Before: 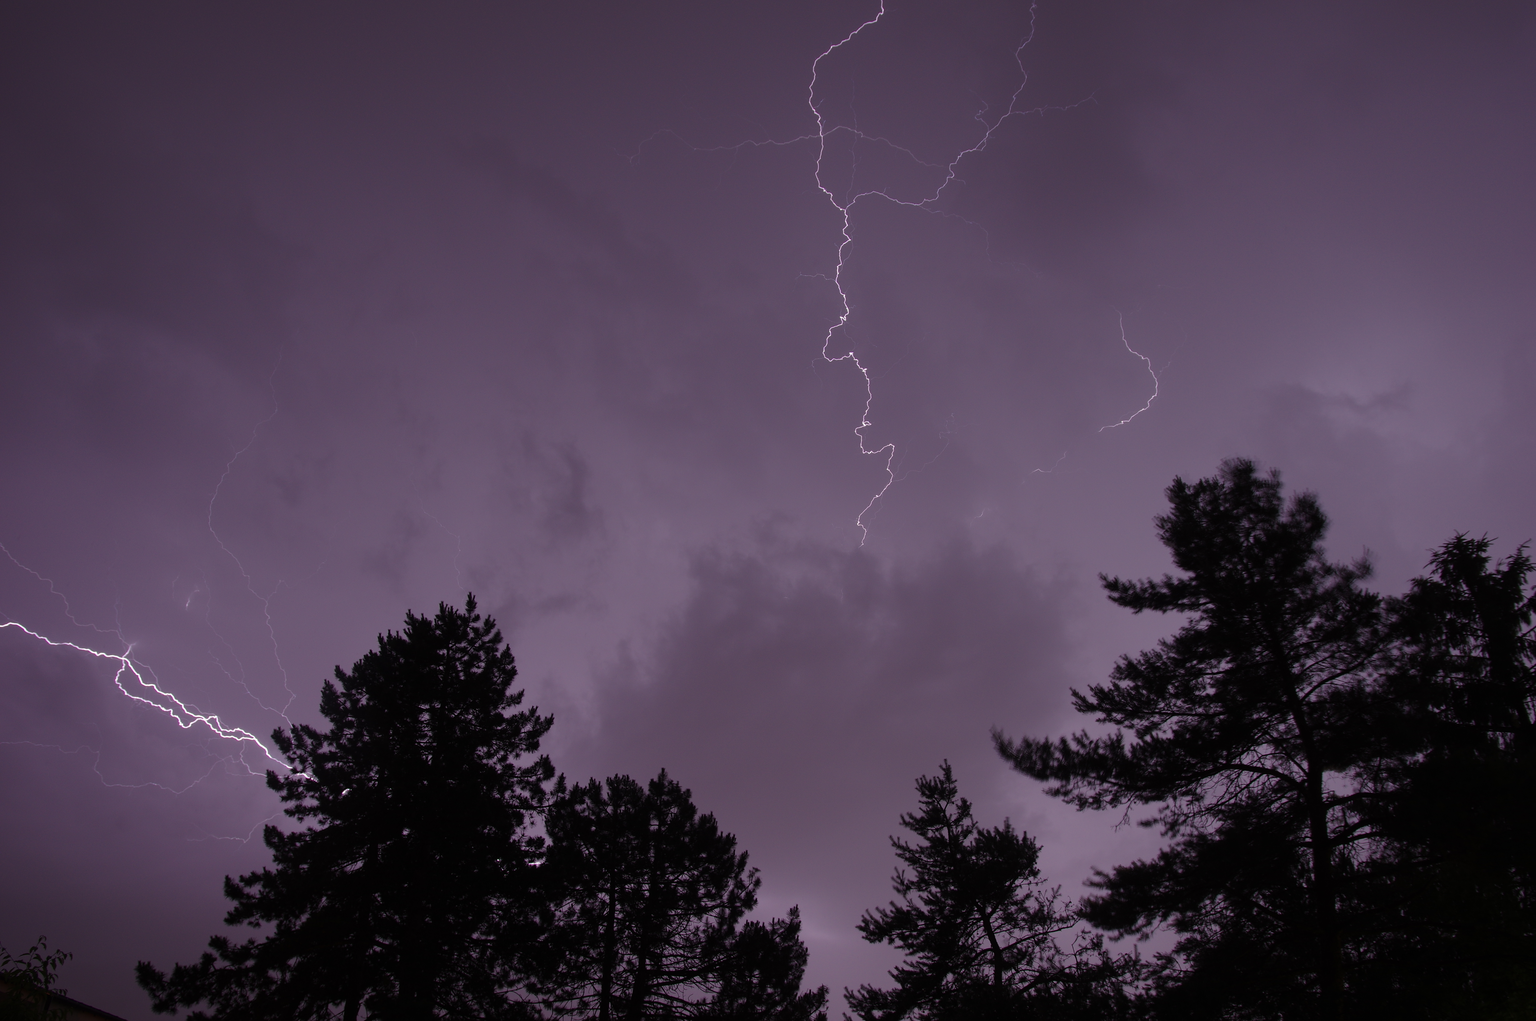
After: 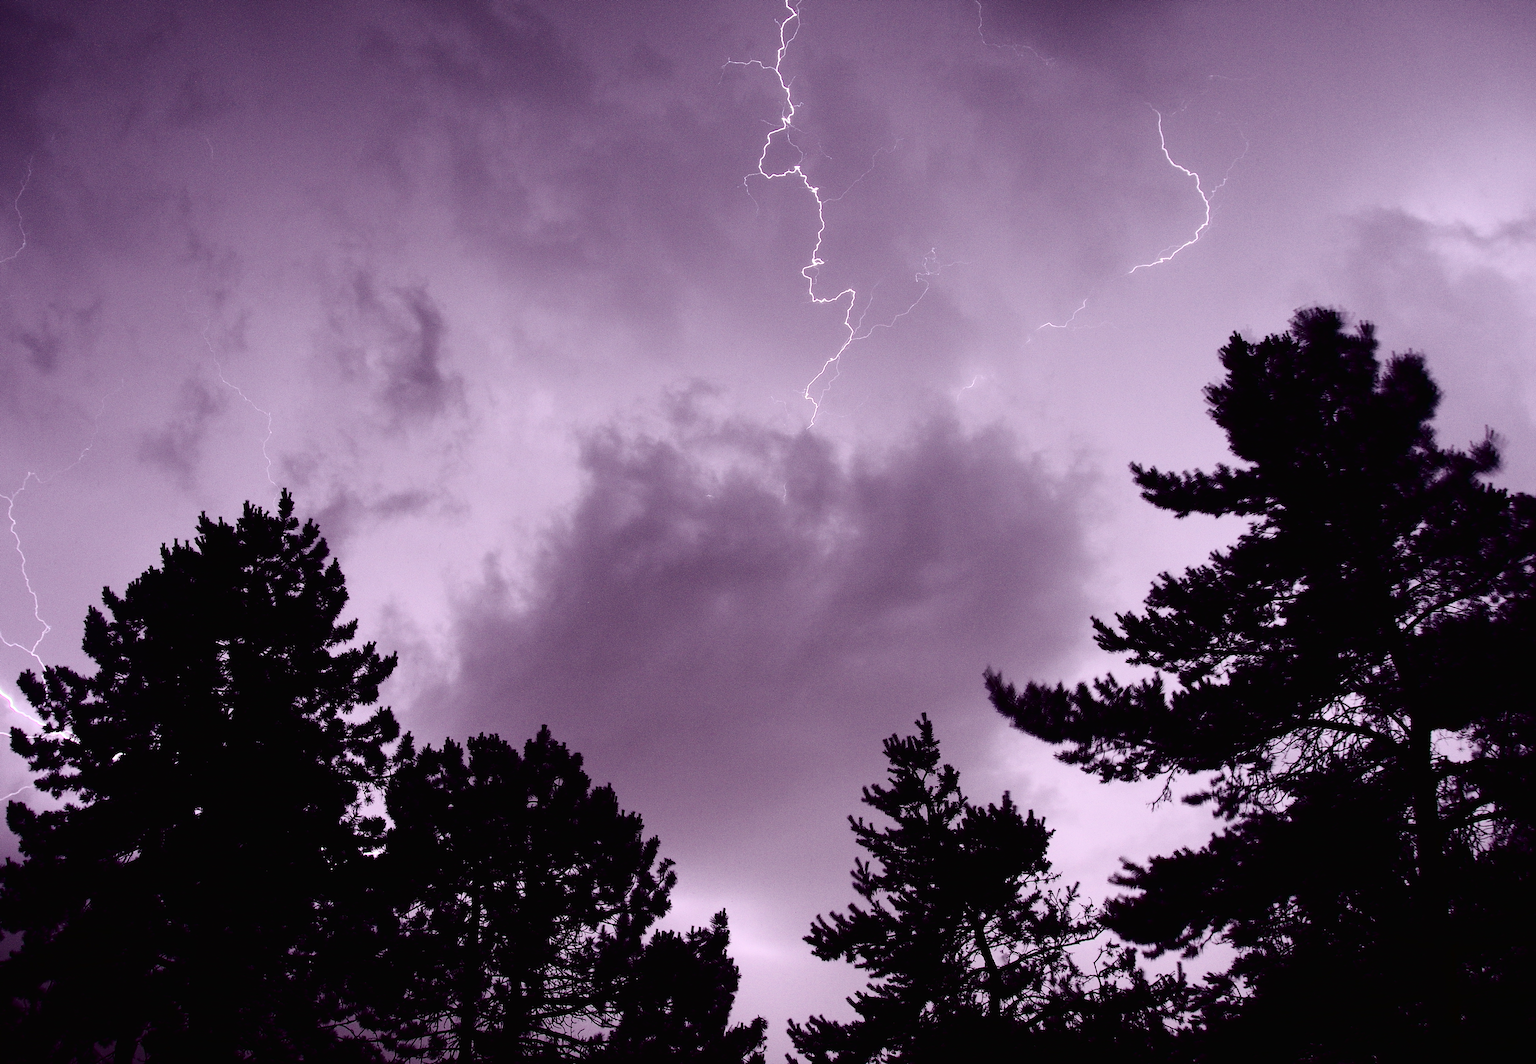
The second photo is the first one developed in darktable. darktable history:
contrast brightness saturation: contrast 0.289
tone curve: curves: ch0 [(0.016, 0.011) (0.094, 0.016) (0.469, 0.508) (0.721, 0.862) (1, 1)], color space Lab, independent channels, preserve colors none
crop: left 16.841%, top 22.469%, right 8.789%
base curve: curves: ch0 [(0, 0) (0.028, 0.03) (0.121, 0.232) (0.46, 0.748) (0.859, 0.968) (1, 1)], preserve colors none
